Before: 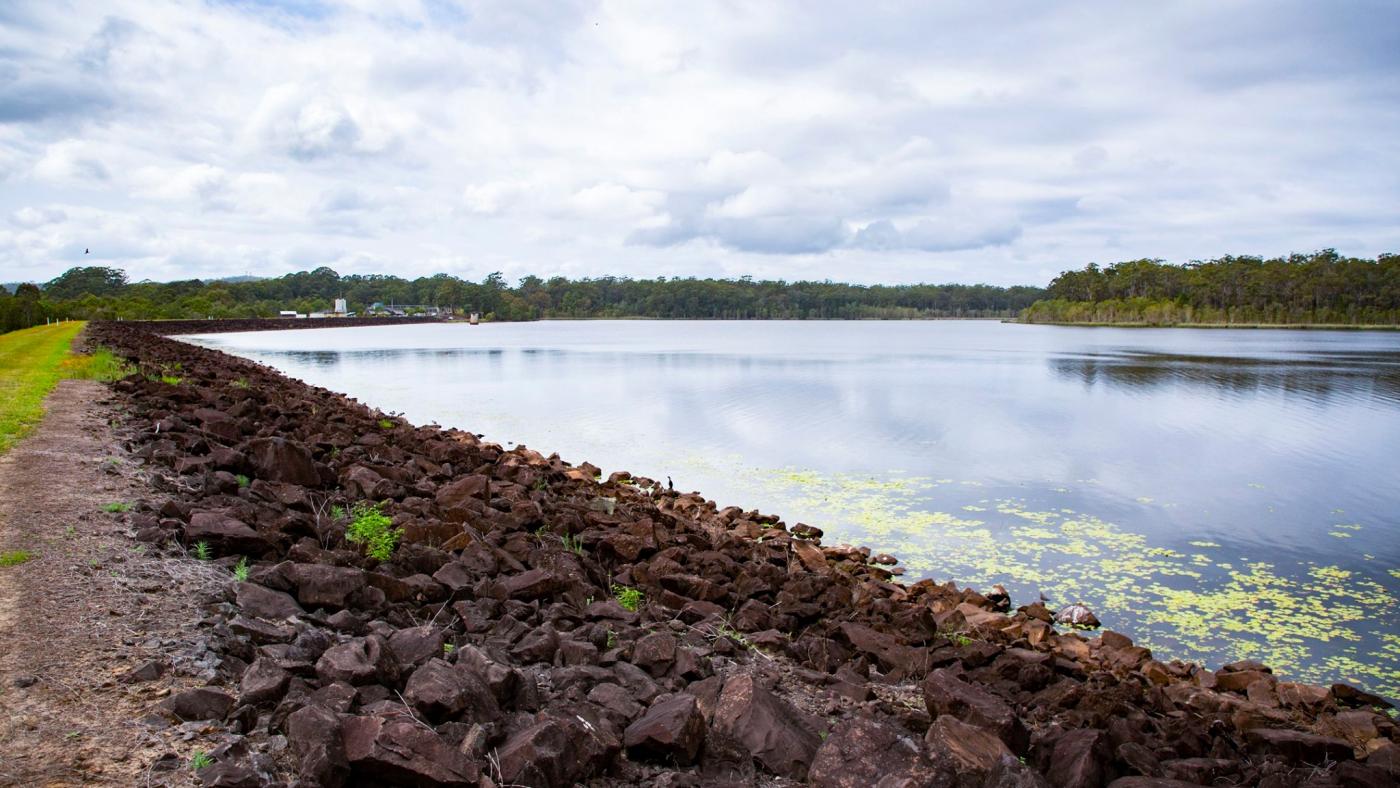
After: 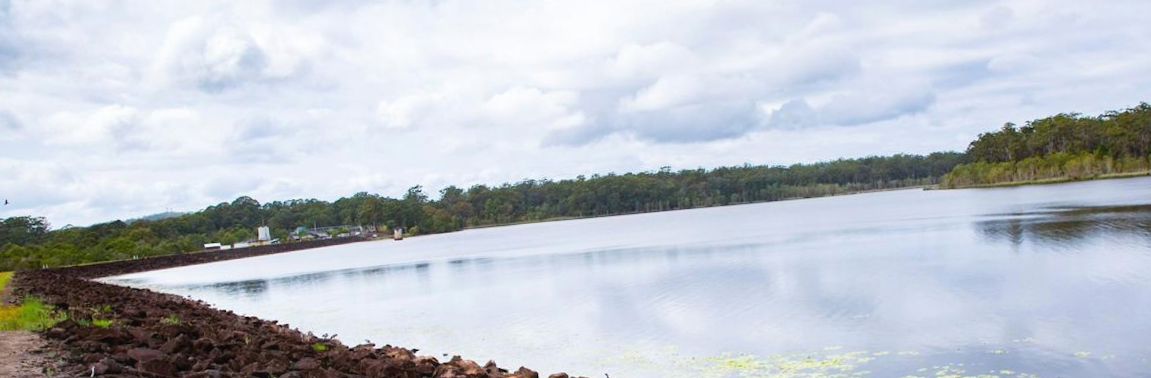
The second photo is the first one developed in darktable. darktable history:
white balance: emerald 1
crop: left 7.036%, top 18.398%, right 14.379%, bottom 40.043%
haze removal: strength -0.05
rotate and perspective: rotation -5.2°, automatic cropping off
